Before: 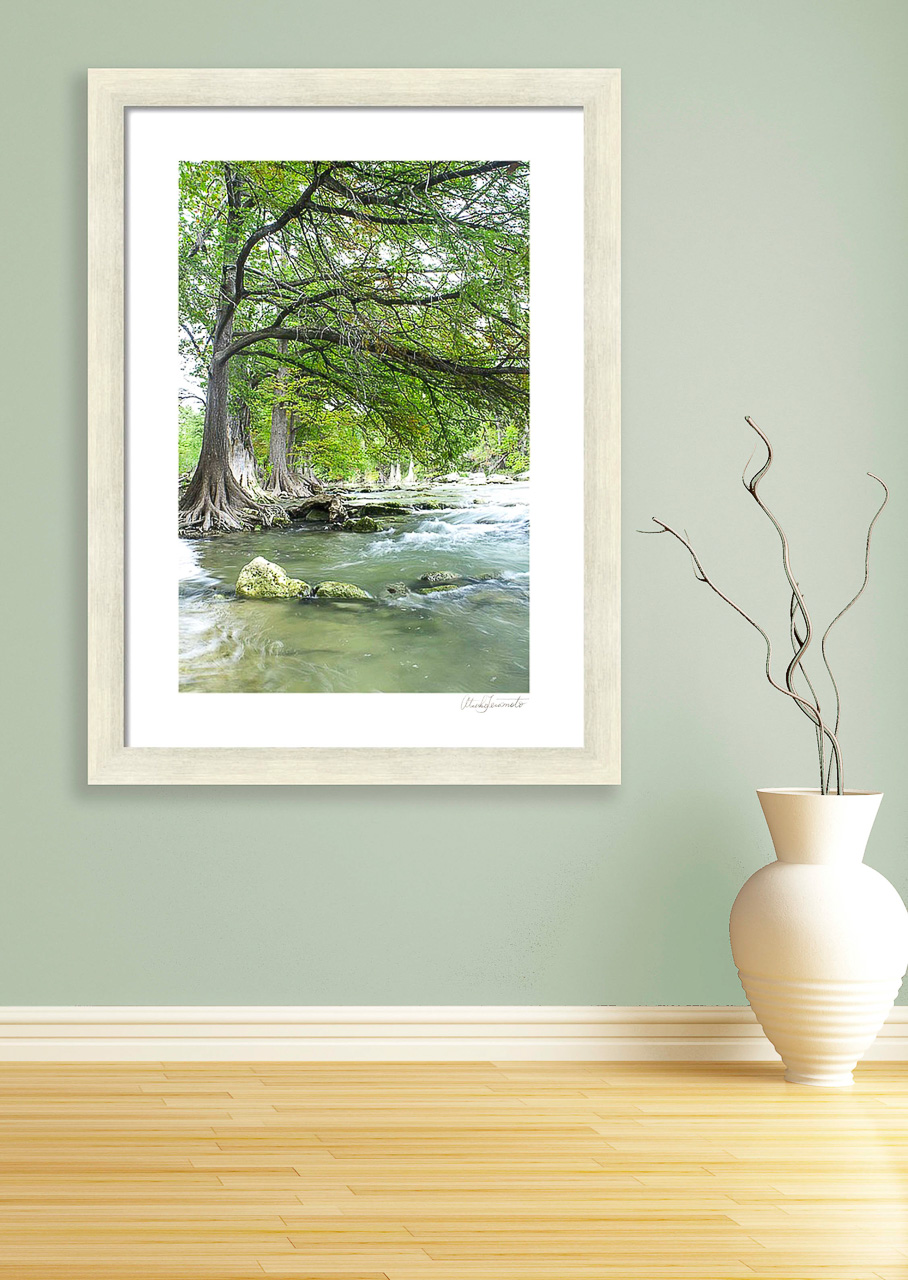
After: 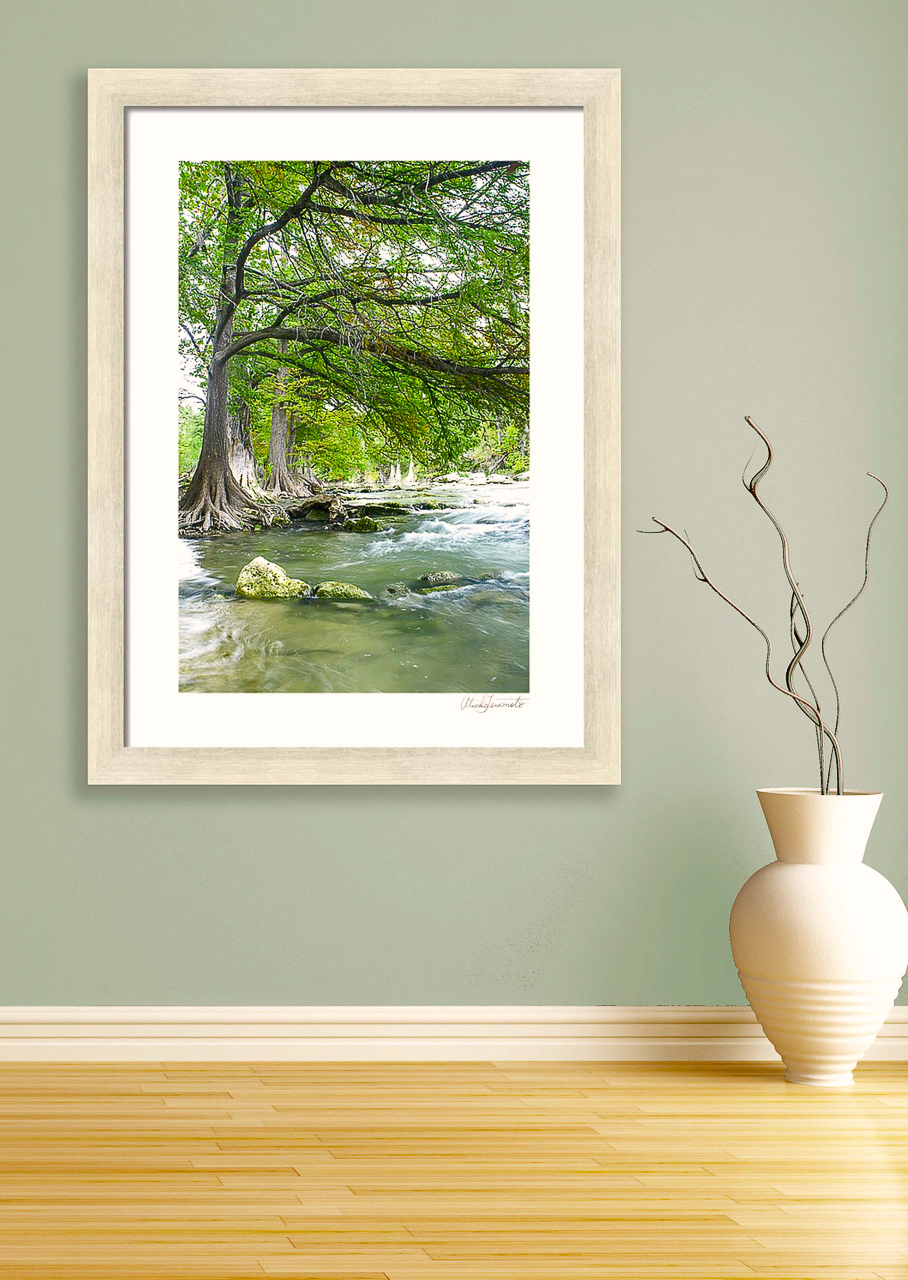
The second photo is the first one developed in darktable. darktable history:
shadows and highlights: shadows -86.13, highlights -36.55, shadows color adjustment 97.67%, soften with gaussian
color balance rgb: highlights gain › chroma 1.122%, highlights gain › hue 60.25°, linear chroma grading › shadows -3.378%, linear chroma grading › highlights -4.754%, perceptual saturation grading › global saturation 34.715%, perceptual saturation grading › highlights -25.547%, perceptual saturation grading › shadows 49.707%
